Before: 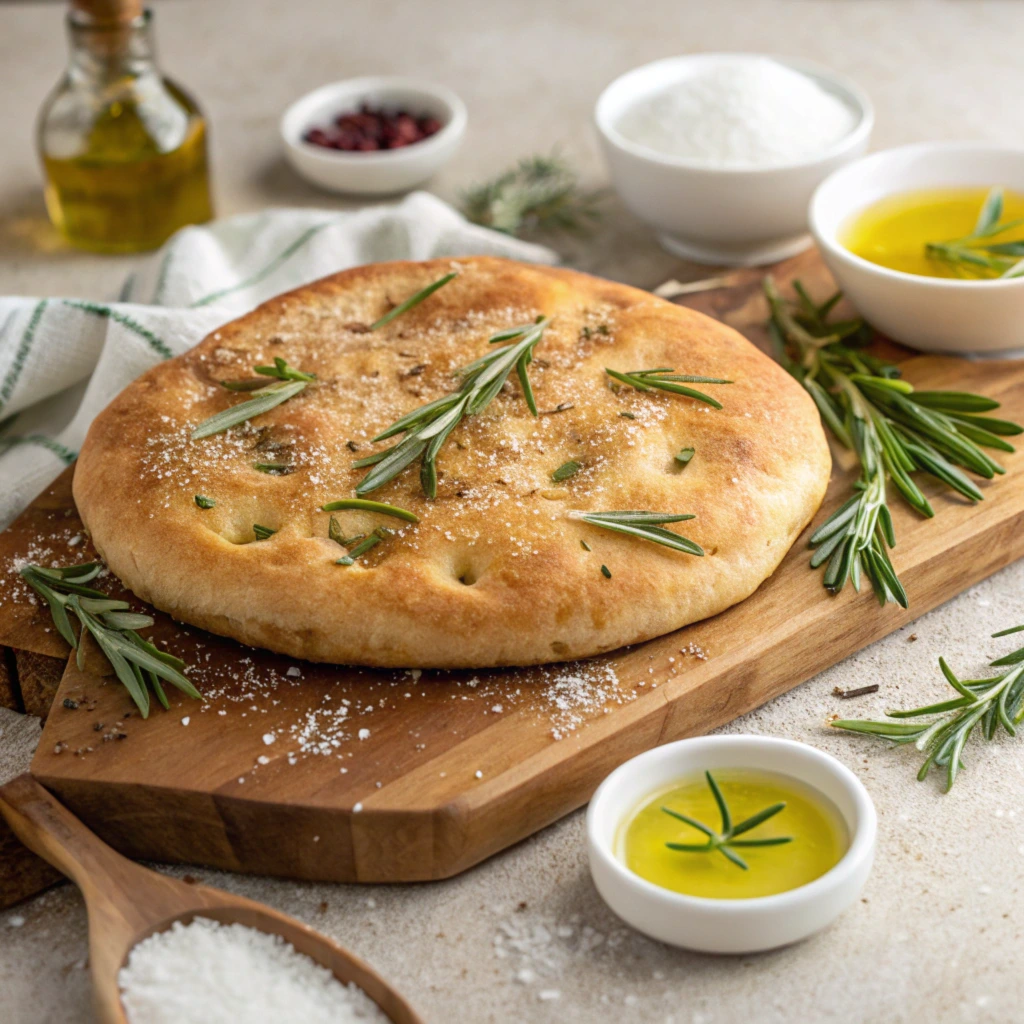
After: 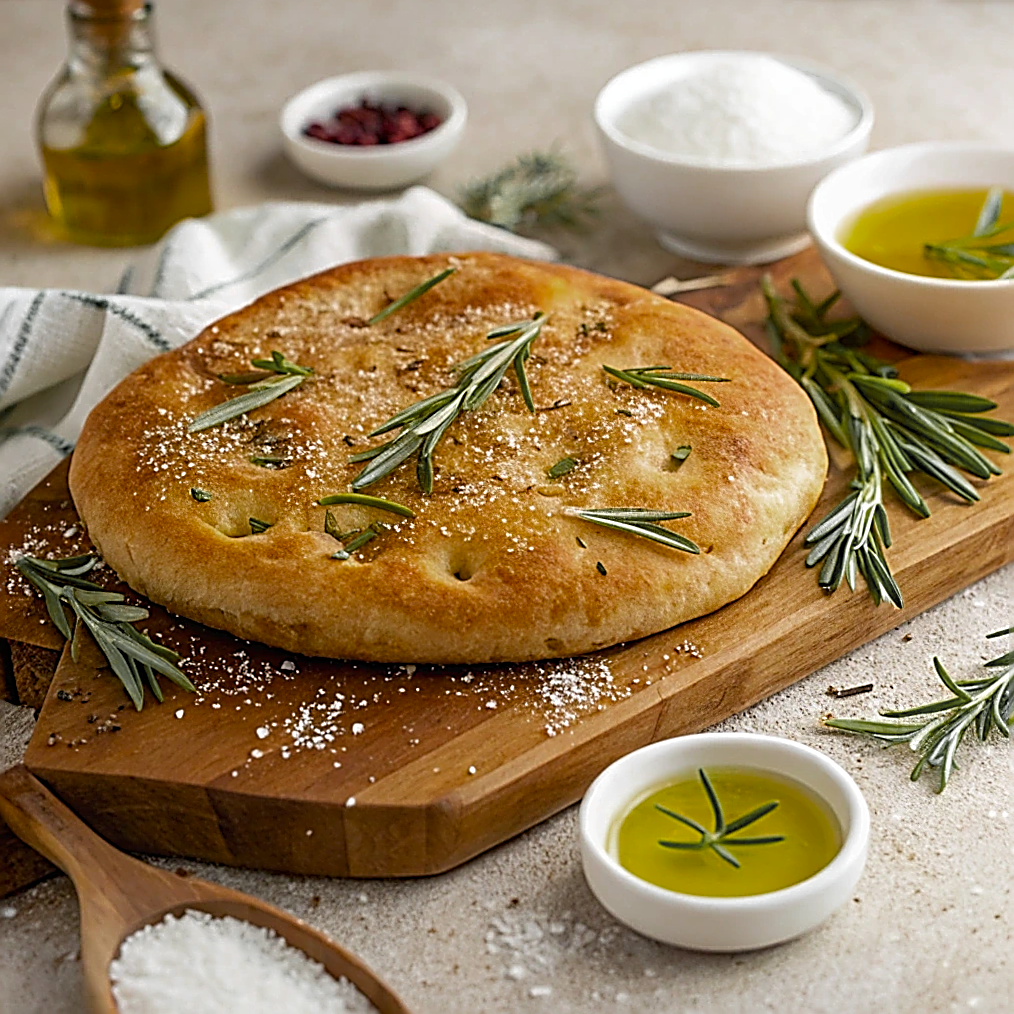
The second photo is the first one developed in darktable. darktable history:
crop and rotate: angle -0.557°
color balance rgb: linear chroma grading › global chroma 9.747%, perceptual saturation grading › global saturation 1.031%, perceptual saturation grading › highlights -1.578%, perceptual saturation grading › mid-tones 4.052%, perceptual saturation grading › shadows 6.832%
exposure: compensate highlight preservation false
color zones: curves: ch0 [(0.004, 0.388) (0.125, 0.392) (0.25, 0.404) (0.375, 0.5) (0.5, 0.5) (0.625, 0.5) (0.75, 0.5) (0.875, 0.5)]; ch1 [(0, 0.5) (0.125, 0.5) (0.25, 0.5) (0.375, 0.124) (0.524, 0.124) (0.645, 0.128) (0.789, 0.132) (0.914, 0.096) (0.998, 0.068)]
sharpen: amount 1.999
